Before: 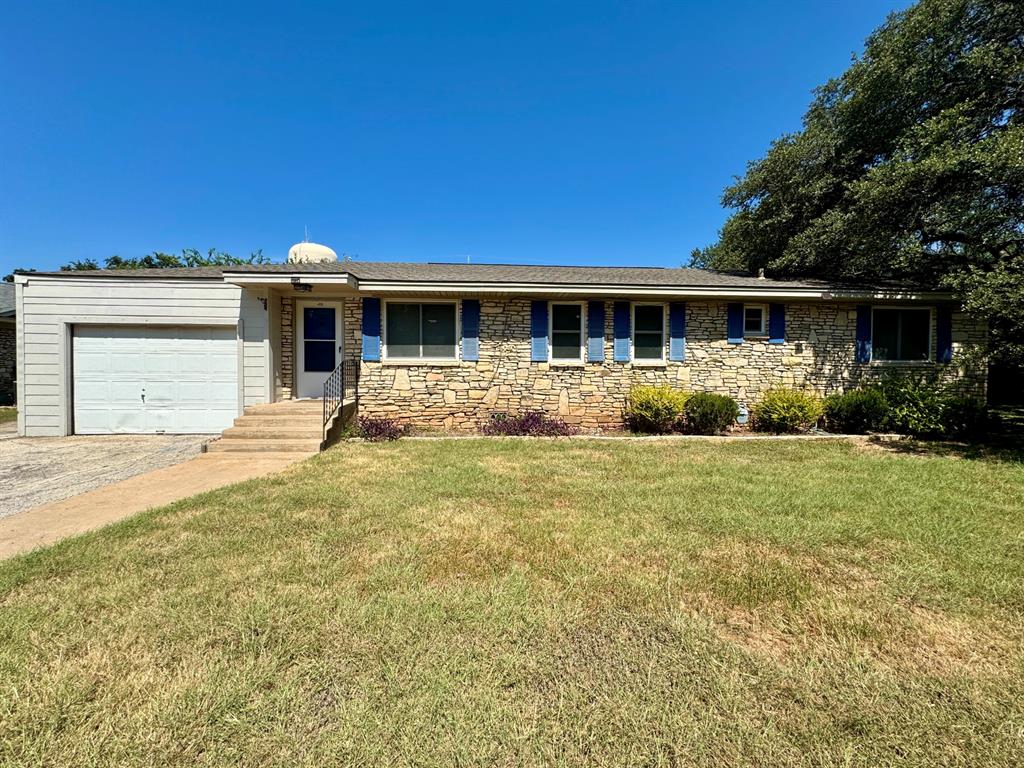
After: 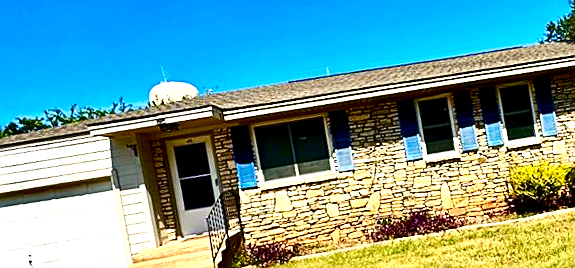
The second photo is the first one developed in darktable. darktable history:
sharpen: on, module defaults
contrast brightness saturation: contrast 0.24, brightness -0.24, saturation 0.14
rotate and perspective: rotation -14.8°, crop left 0.1, crop right 0.903, crop top 0.25, crop bottom 0.748
color balance: contrast 10%
exposure: exposure 0.6 EV, compensate highlight preservation false
color balance rgb: shadows lift › chroma 1%, shadows lift › hue 240.84°, highlights gain › chroma 2%, highlights gain › hue 73.2°, global offset › luminance -0.5%, perceptual saturation grading › global saturation 20%, perceptual saturation grading › highlights -25%, perceptual saturation grading › shadows 50%, global vibrance 25.26%
crop and rotate: angle -4.99°, left 2.122%, top 6.945%, right 27.566%, bottom 30.519%
